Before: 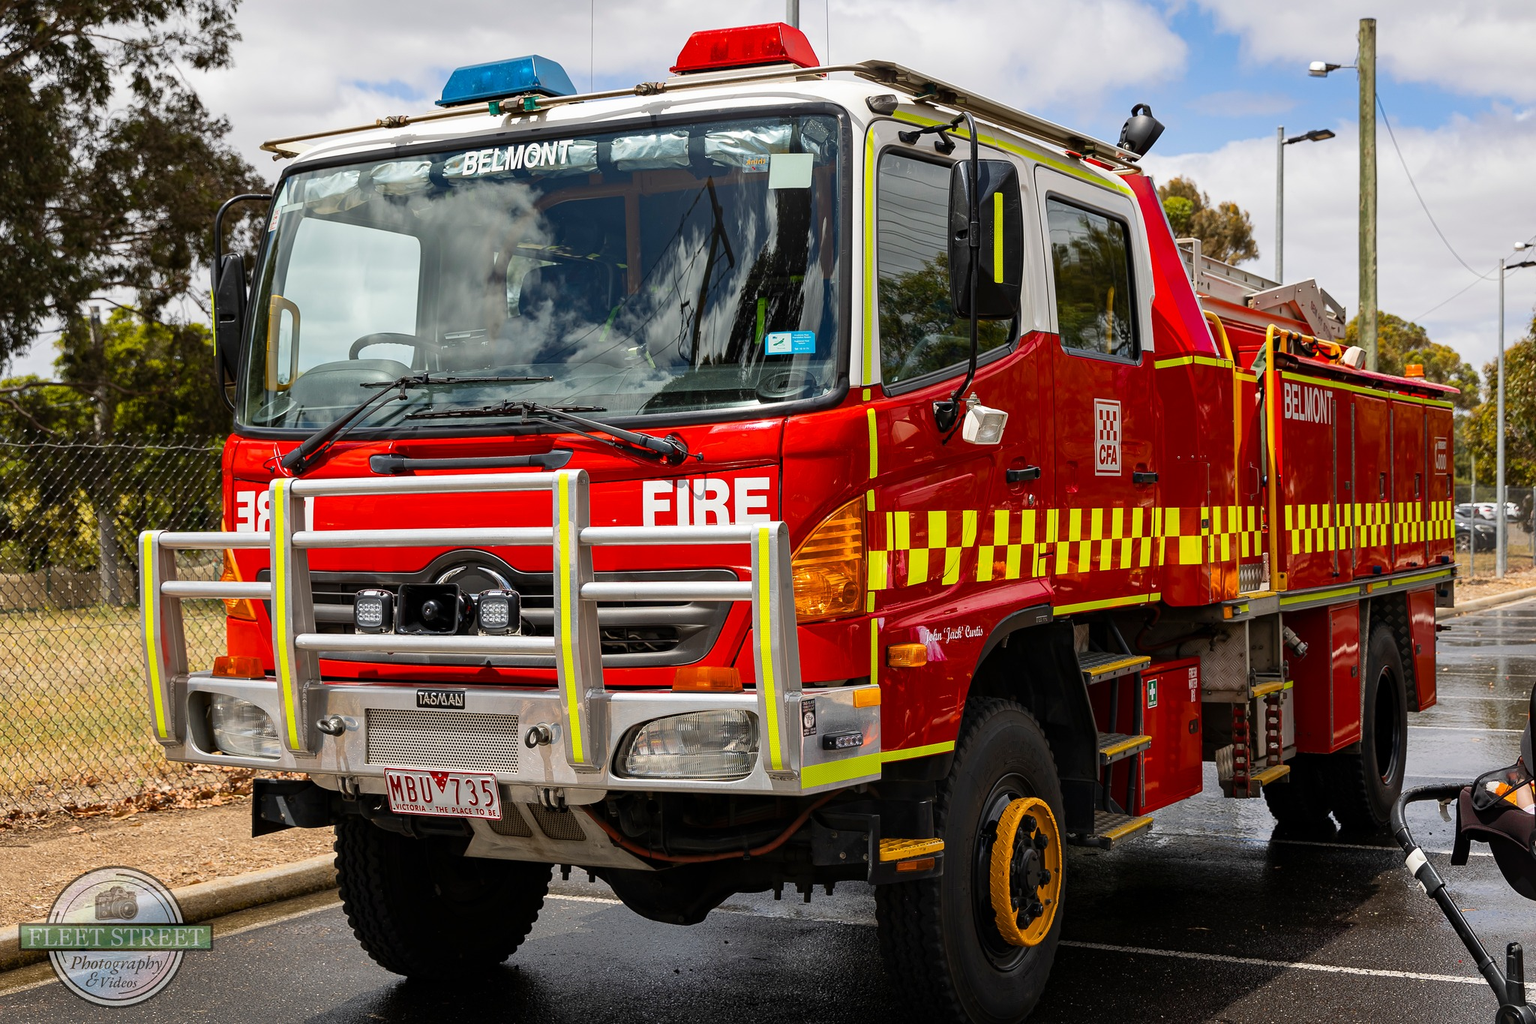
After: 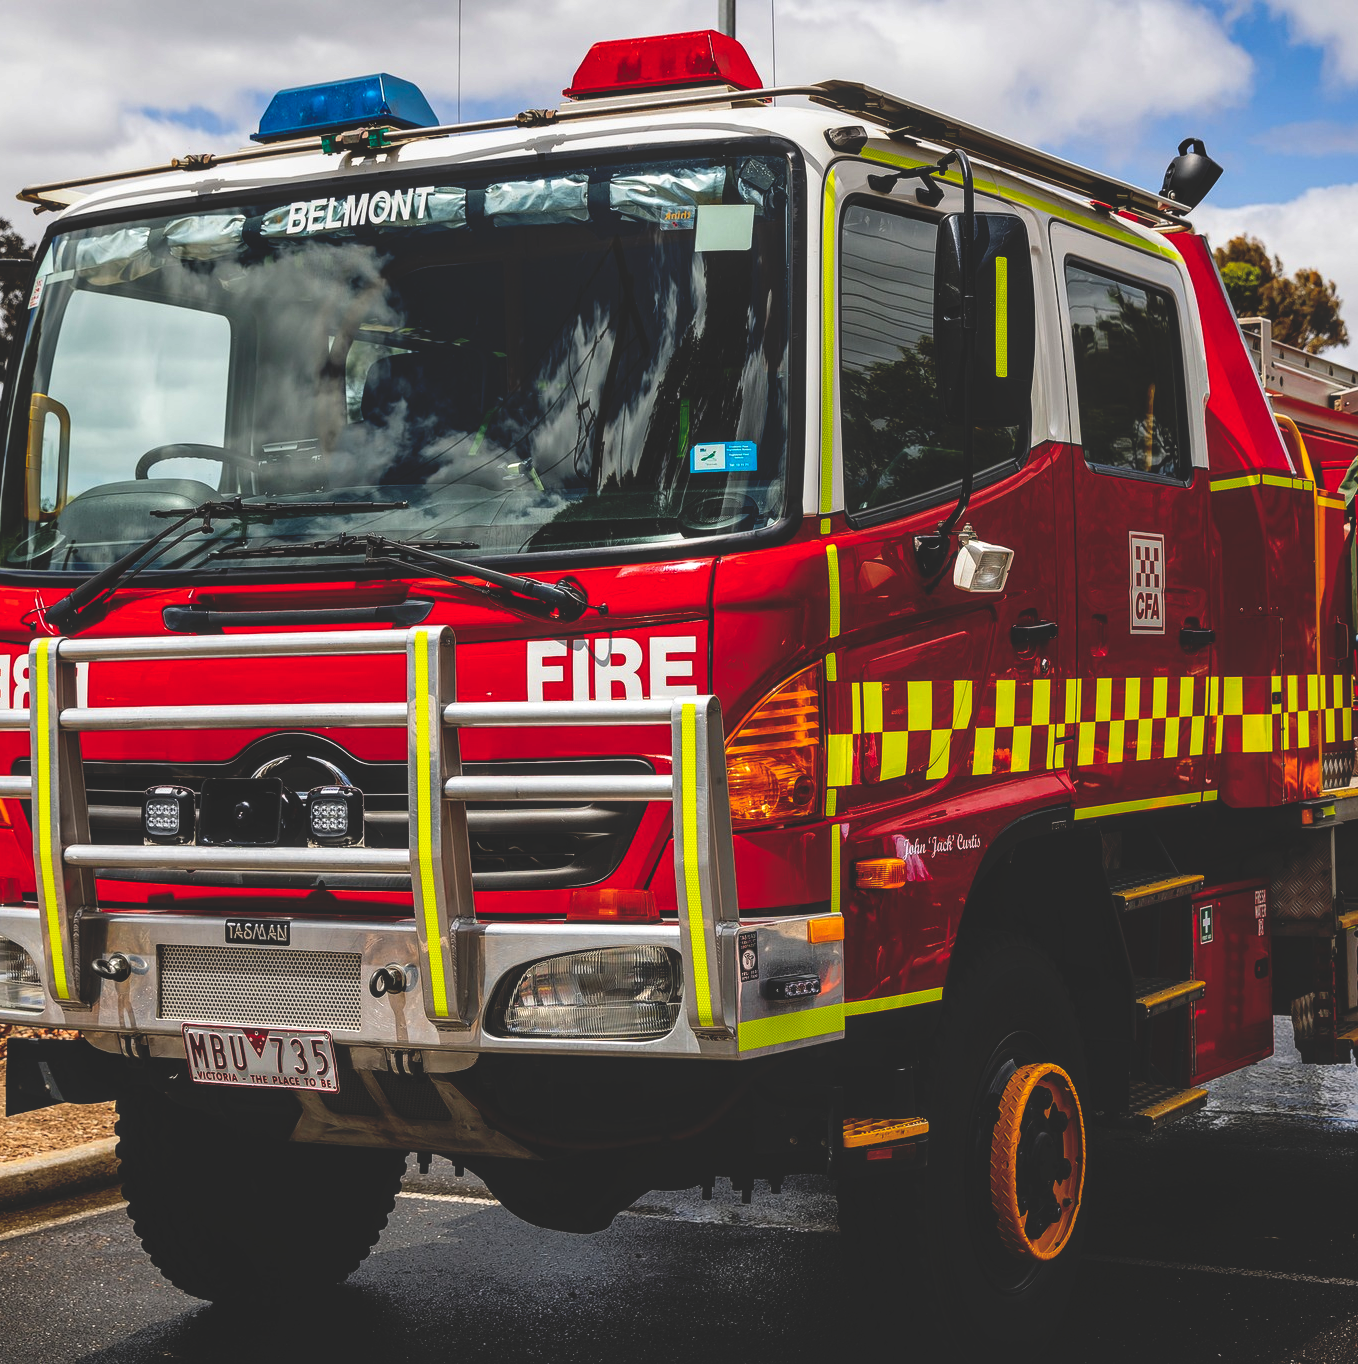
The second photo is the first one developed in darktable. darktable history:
base curve: curves: ch0 [(0, 0.02) (0.083, 0.036) (1, 1)], preserve colors none
crop and rotate: left 16.139%, right 17.51%
local contrast: on, module defaults
